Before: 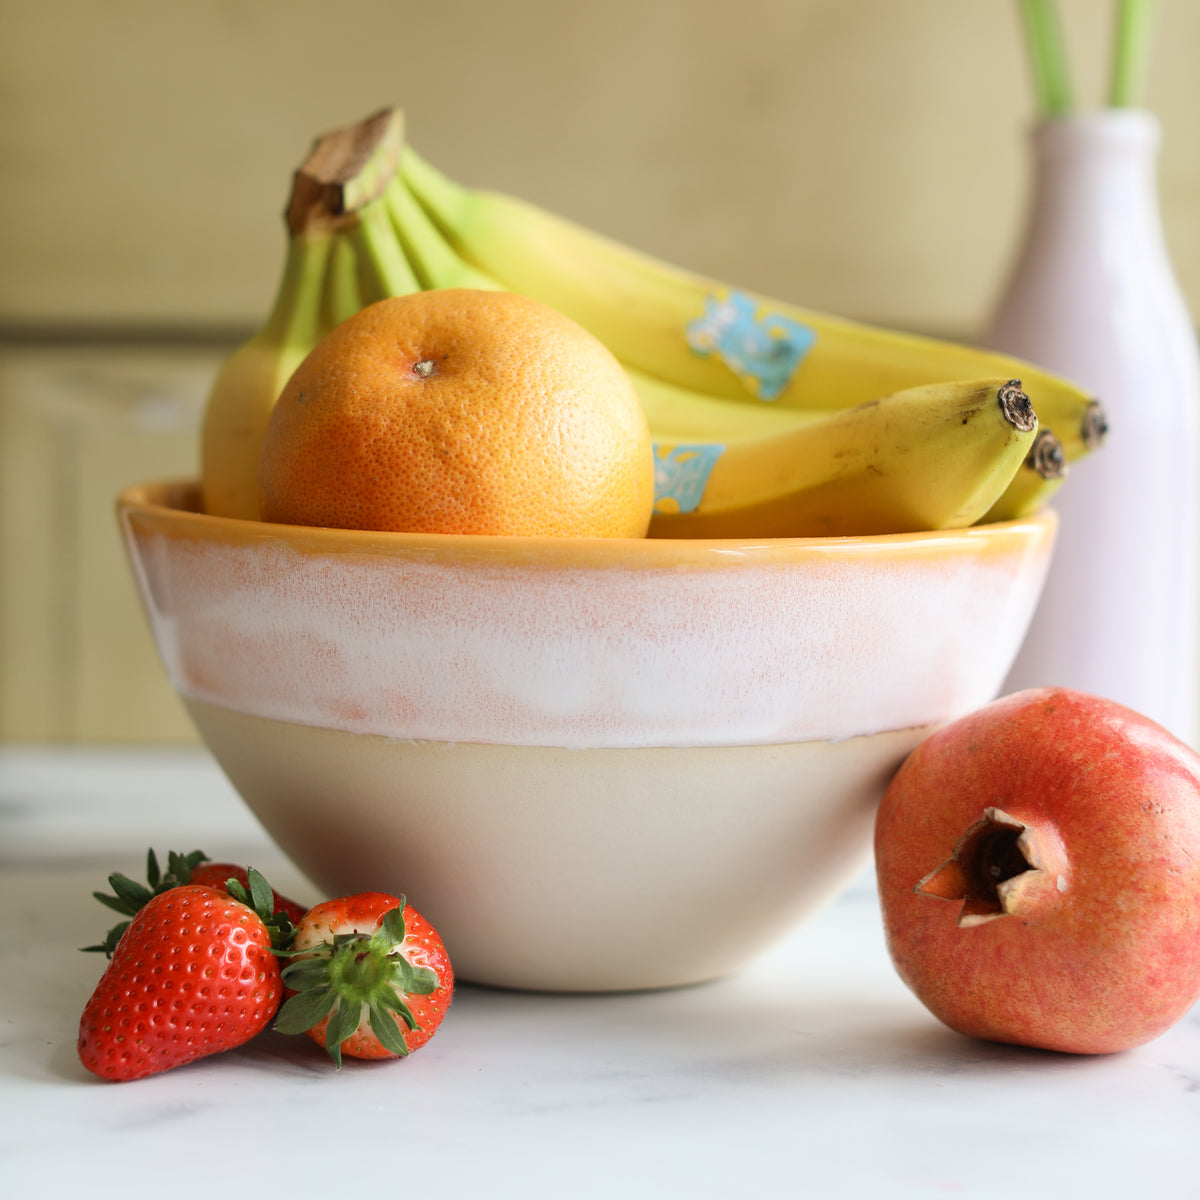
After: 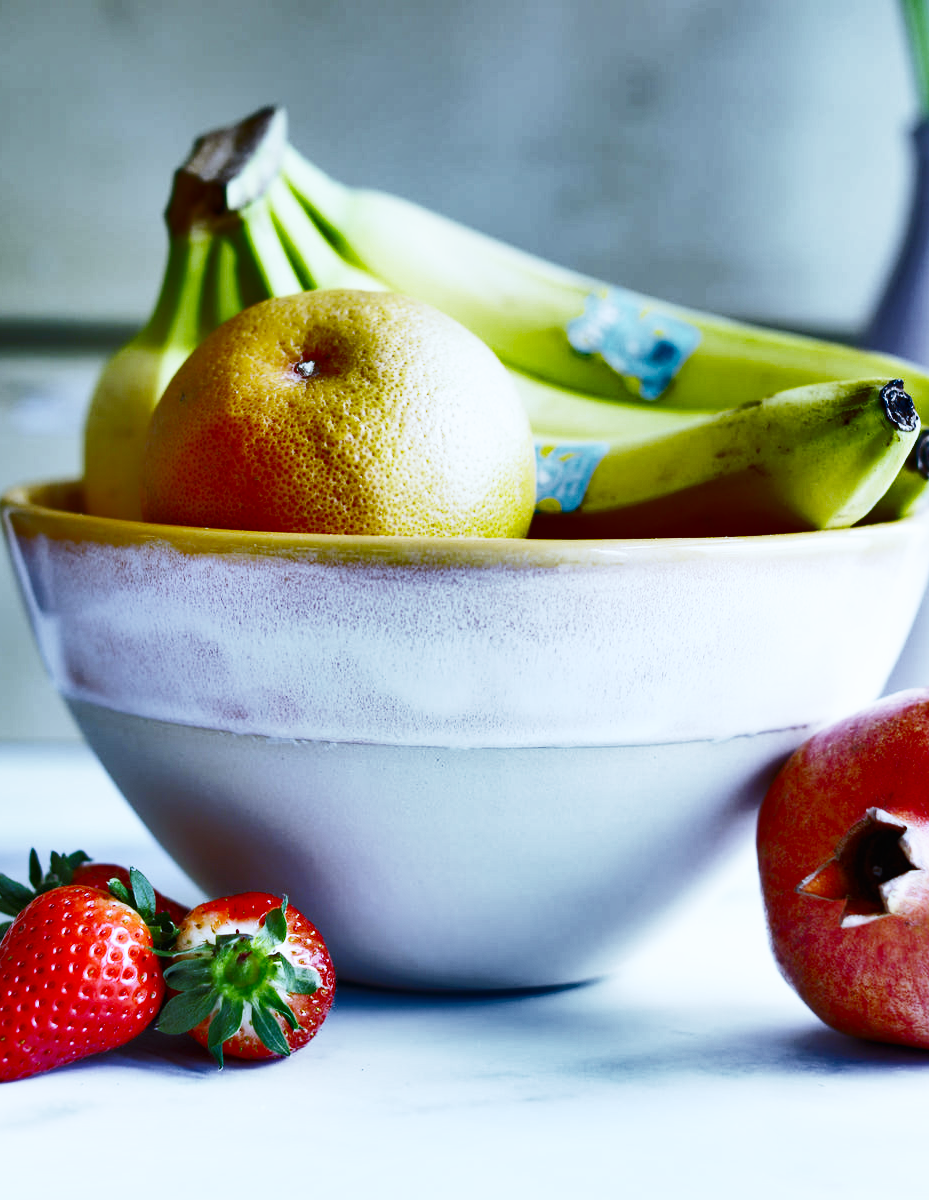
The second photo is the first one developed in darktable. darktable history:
shadows and highlights: shadows 20.91, highlights -82.73, soften with gaussian
crop: left 9.88%, right 12.664%
white balance: red 0.766, blue 1.537
base curve: curves: ch0 [(0, 0) (0.007, 0.004) (0.027, 0.03) (0.046, 0.07) (0.207, 0.54) (0.442, 0.872) (0.673, 0.972) (1, 1)], preserve colors none
